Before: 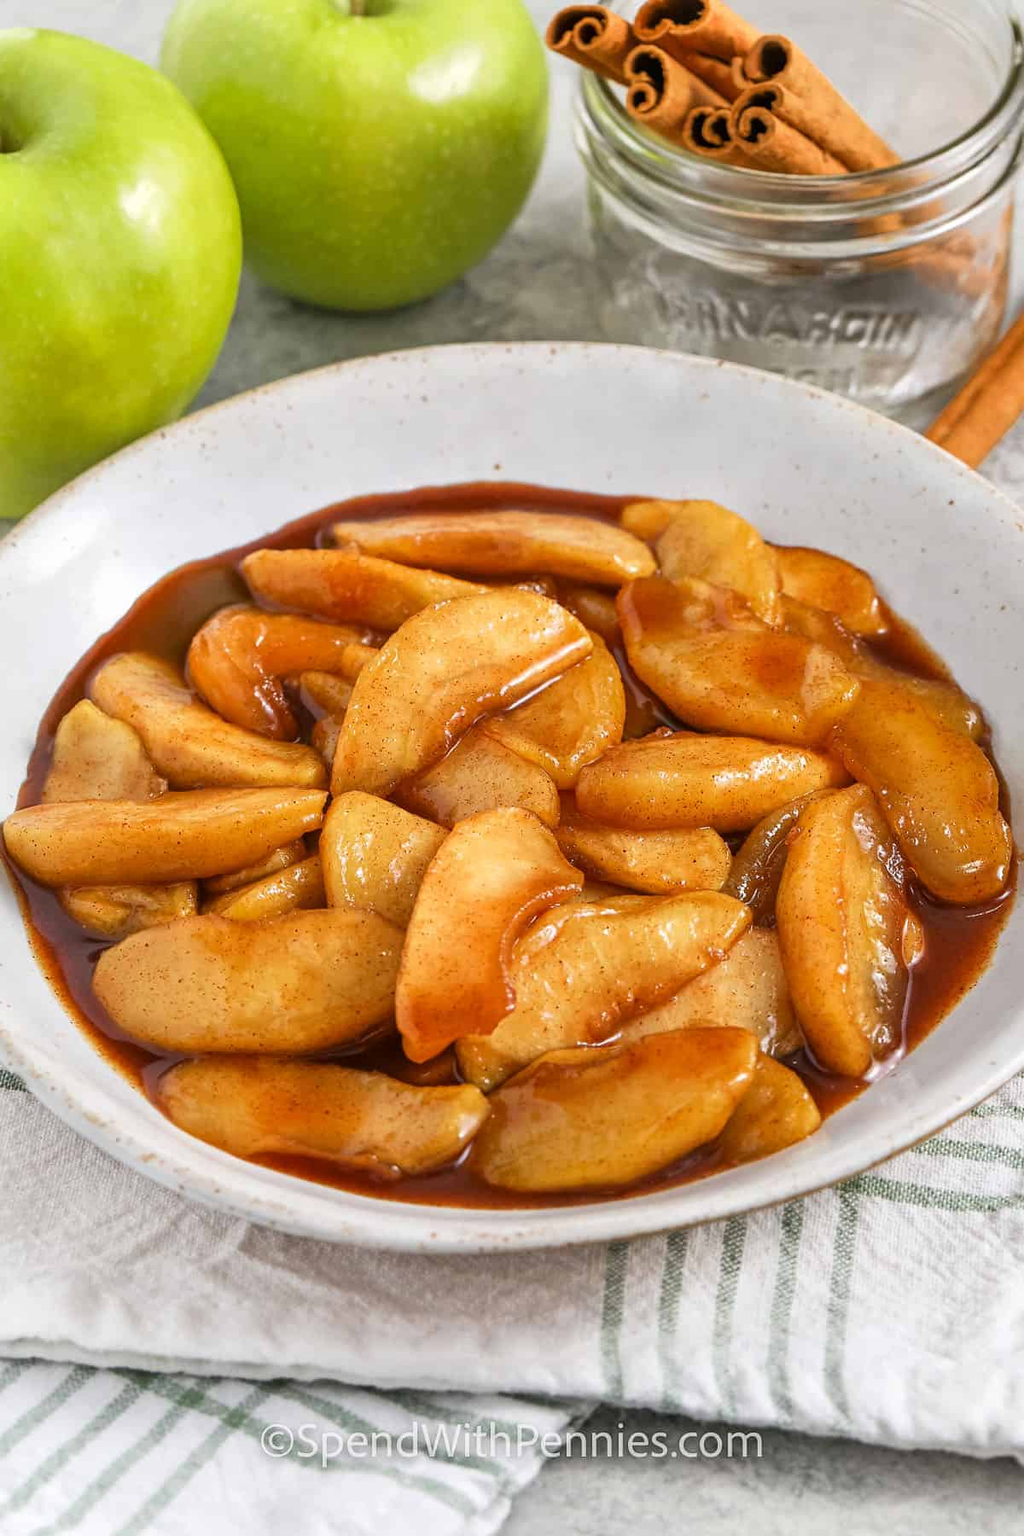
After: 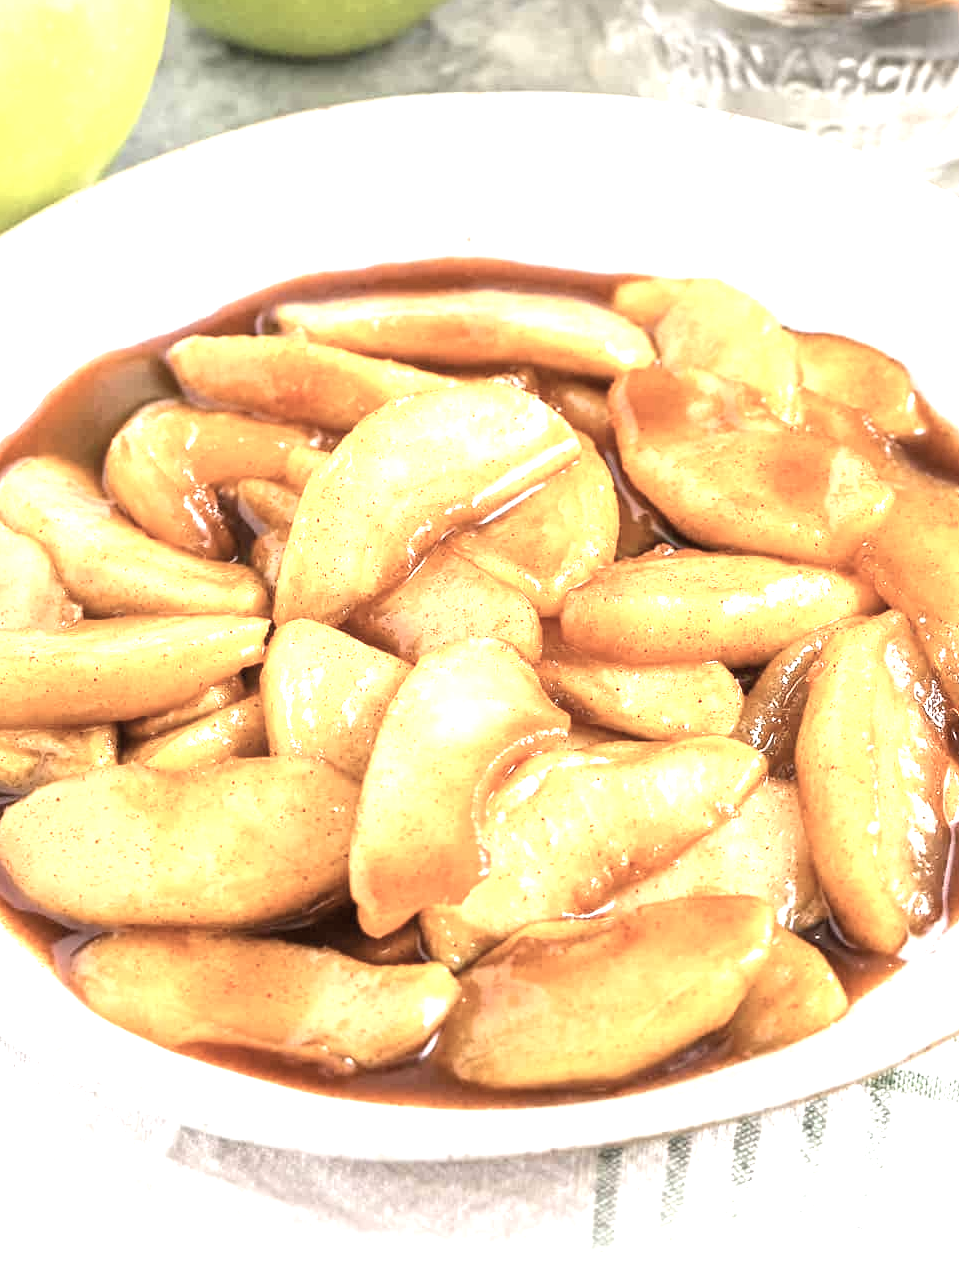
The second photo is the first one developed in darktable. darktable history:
crop: left 9.517%, top 17.119%, right 10.545%, bottom 12.354%
exposure: black level correction 0, exposure 0.947 EV, compensate highlight preservation false
contrast brightness saturation: contrast 0.1, saturation -0.365
tone equalizer: -8 EV -0.74 EV, -7 EV -0.736 EV, -6 EV -0.624 EV, -5 EV -0.394 EV, -3 EV 0.372 EV, -2 EV 0.6 EV, -1 EV 0.691 EV, +0 EV 0.728 EV, smoothing 1
